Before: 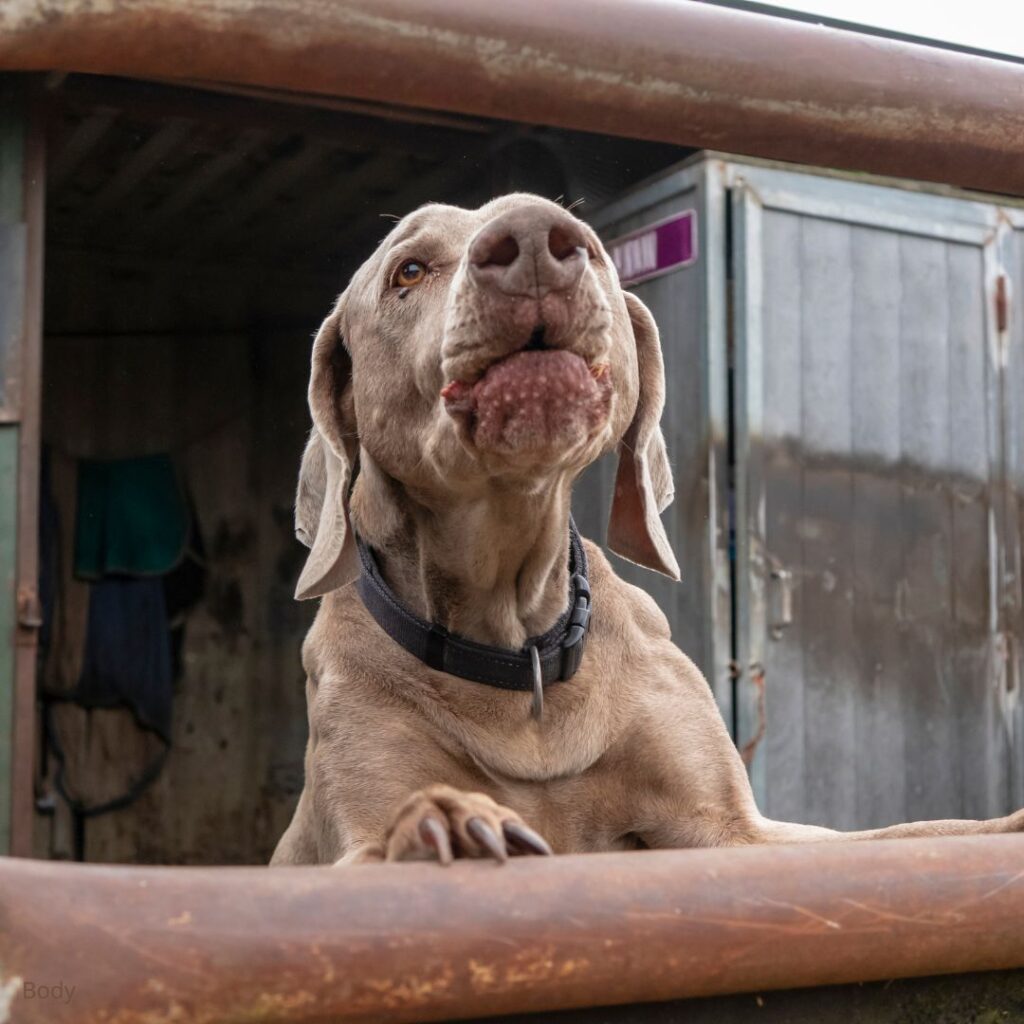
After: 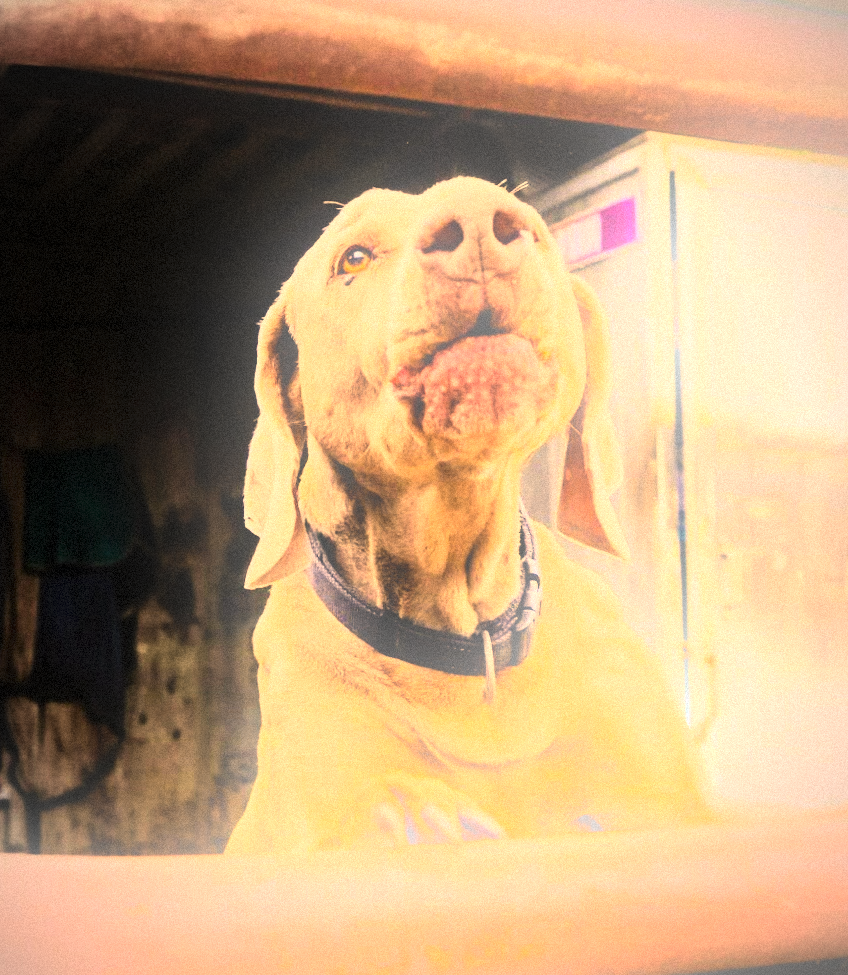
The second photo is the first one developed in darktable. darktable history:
exposure: exposure 0.64 EV, compensate highlight preservation false
vignetting: on, module defaults
grain: mid-tones bias 0%
bloom: size 16%, threshold 98%, strength 20%
contrast brightness saturation: contrast 0.2, brightness 0.16, saturation 0.22
crop and rotate: angle 1°, left 4.281%, top 0.642%, right 11.383%, bottom 2.486%
rgb curve: curves: ch0 [(0, 0) (0.21, 0.15) (0.24, 0.21) (0.5, 0.75) (0.75, 0.96) (0.89, 0.99) (1, 1)]; ch1 [(0, 0.02) (0.21, 0.13) (0.25, 0.2) (0.5, 0.67) (0.75, 0.9) (0.89, 0.97) (1, 1)]; ch2 [(0, 0.02) (0.21, 0.13) (0.25, 0.2) (0.5, 0.67) (0.75, 0.9) (0.89, 0.97) (1, 1)], compensate middle gray true
color correction: highlights a* 15, highlights b* 31.55
